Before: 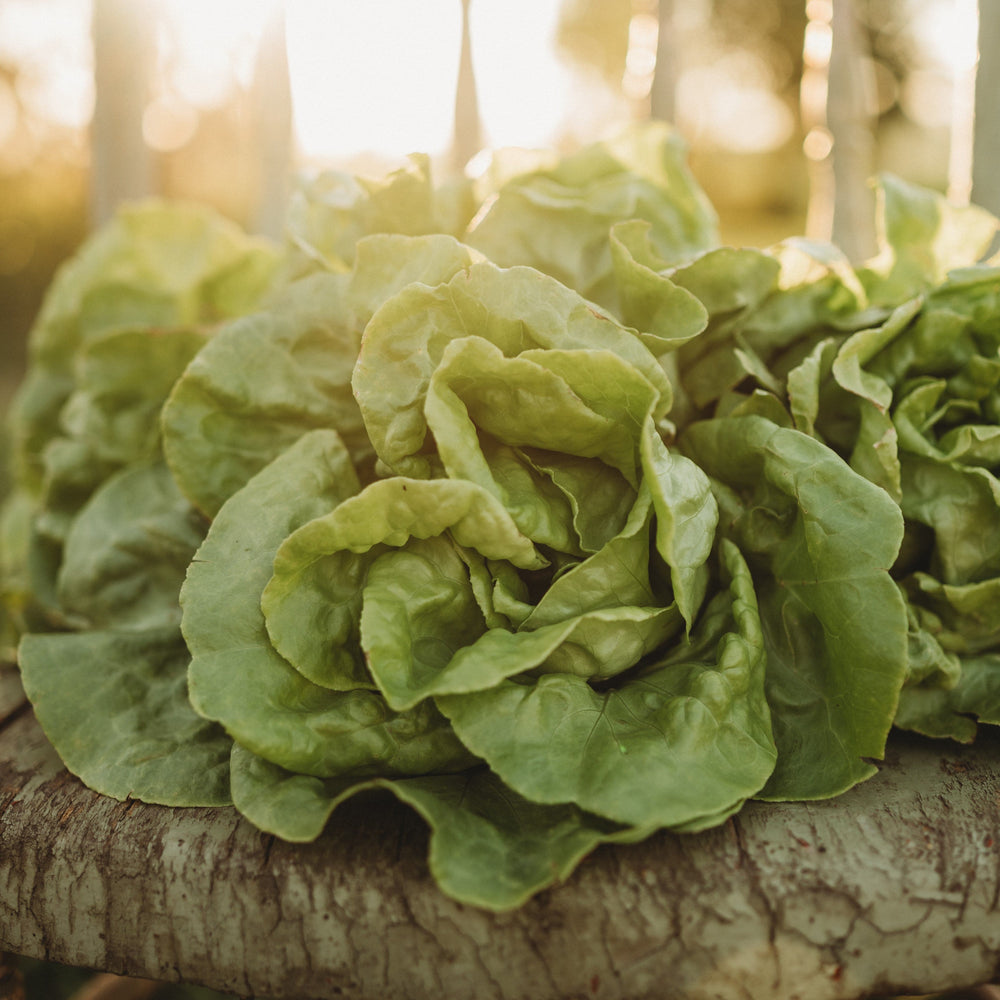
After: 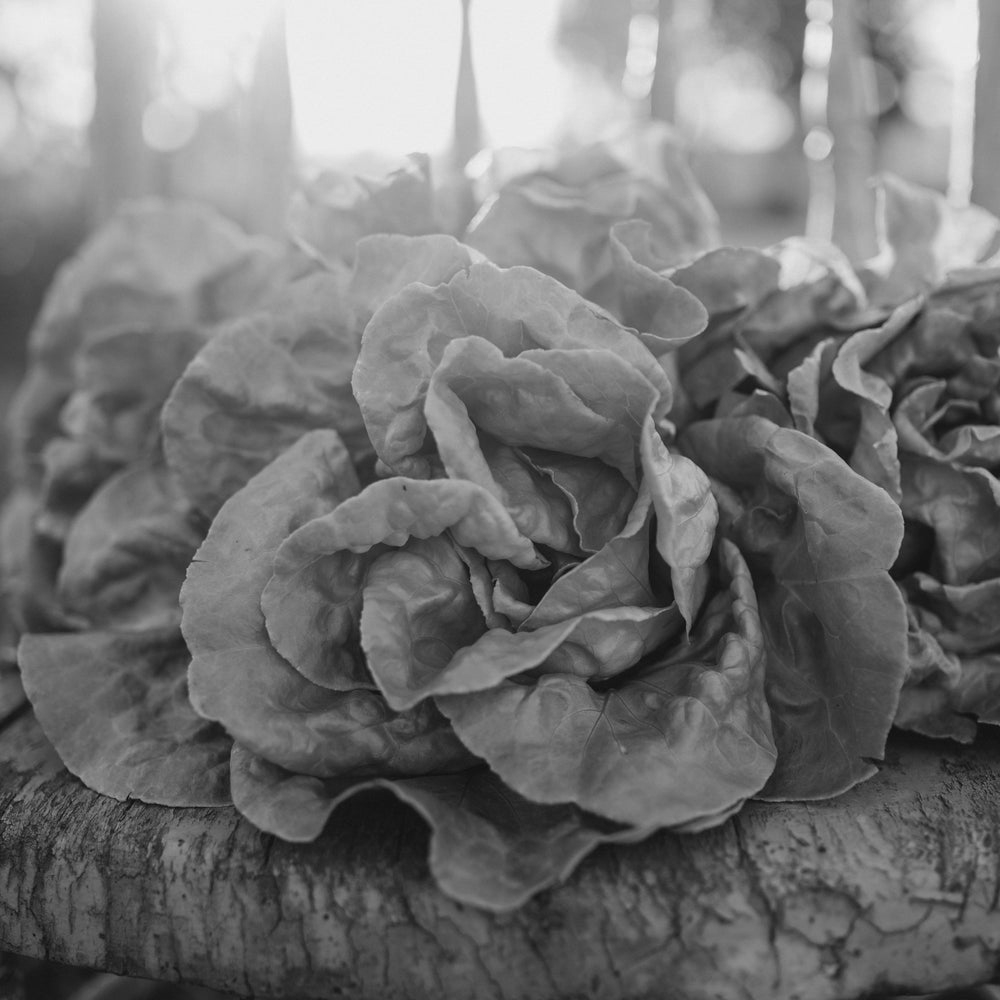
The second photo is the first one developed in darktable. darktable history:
color calibration: output gray [0.21, 0.42, 0.37, 0], gray › normalize channels true, illuminant same as pipeline (D50), adaptation XYZ, x 0.346, y 0.359, gamut compression 0
white balance: red 0.986, blue 1.01
